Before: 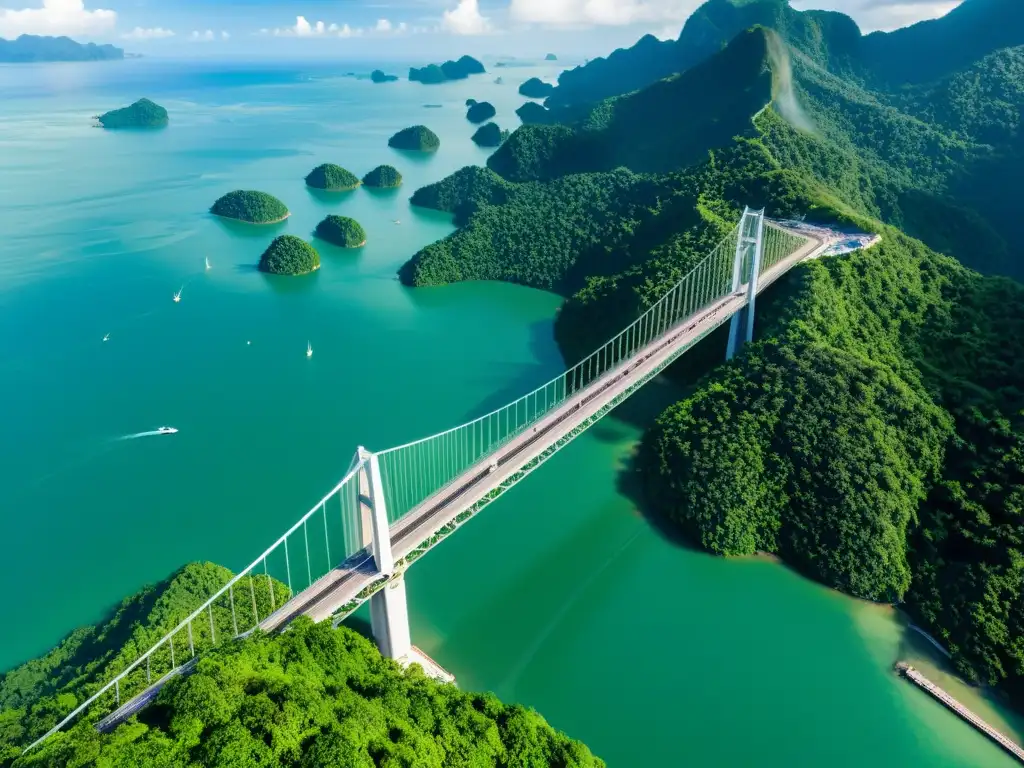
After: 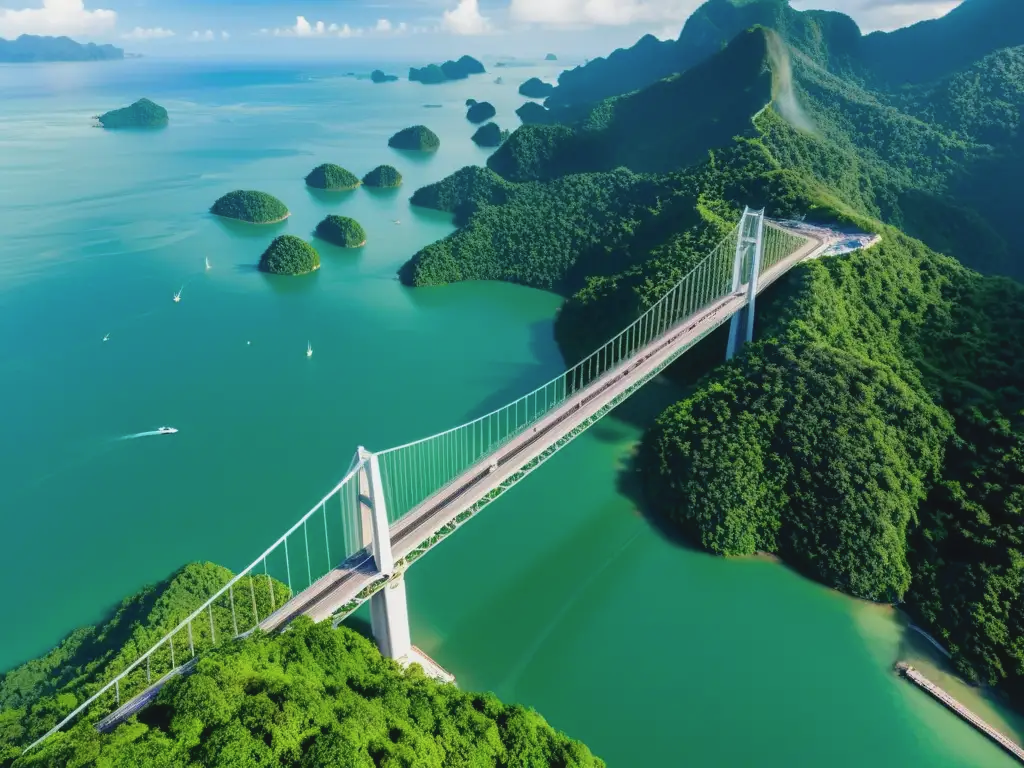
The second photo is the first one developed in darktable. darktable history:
contrast brightness saturation: contrast -0.091, saturation -0.084
